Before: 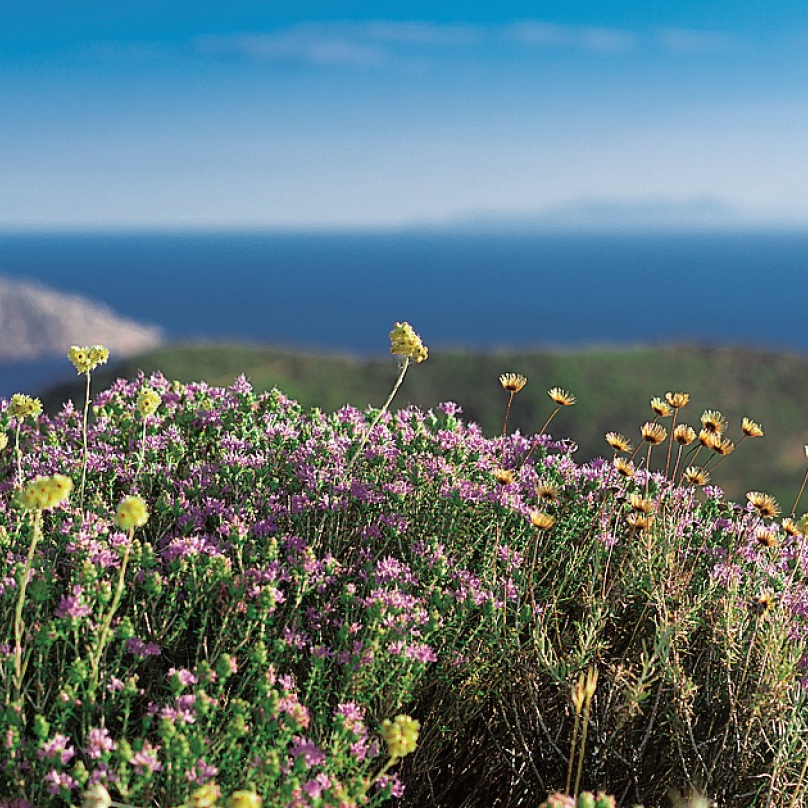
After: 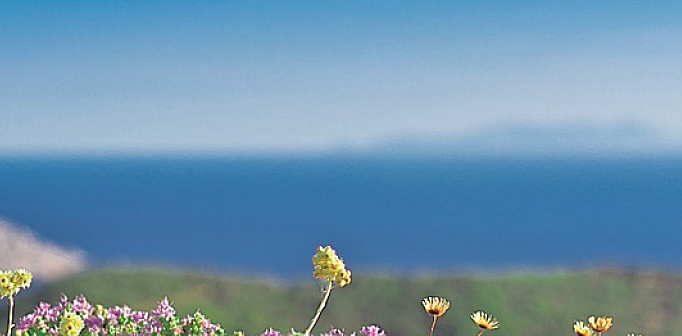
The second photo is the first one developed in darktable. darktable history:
tone equalizer: -7 EV 0.145 EV, -6 EV 0.562 EV, -5 EV 1.14 EV, -4 EV 1.31 EV, -3 EV 1.14 EV, -2 EV 0.6 EV, -1 EV 0.155 EV
sharpen: radius 1.023
shadows and highlights: soften with gaussian
crop and rotate: left 9.632%, top 9.445%, right 5.852%, bottom 48.878%
